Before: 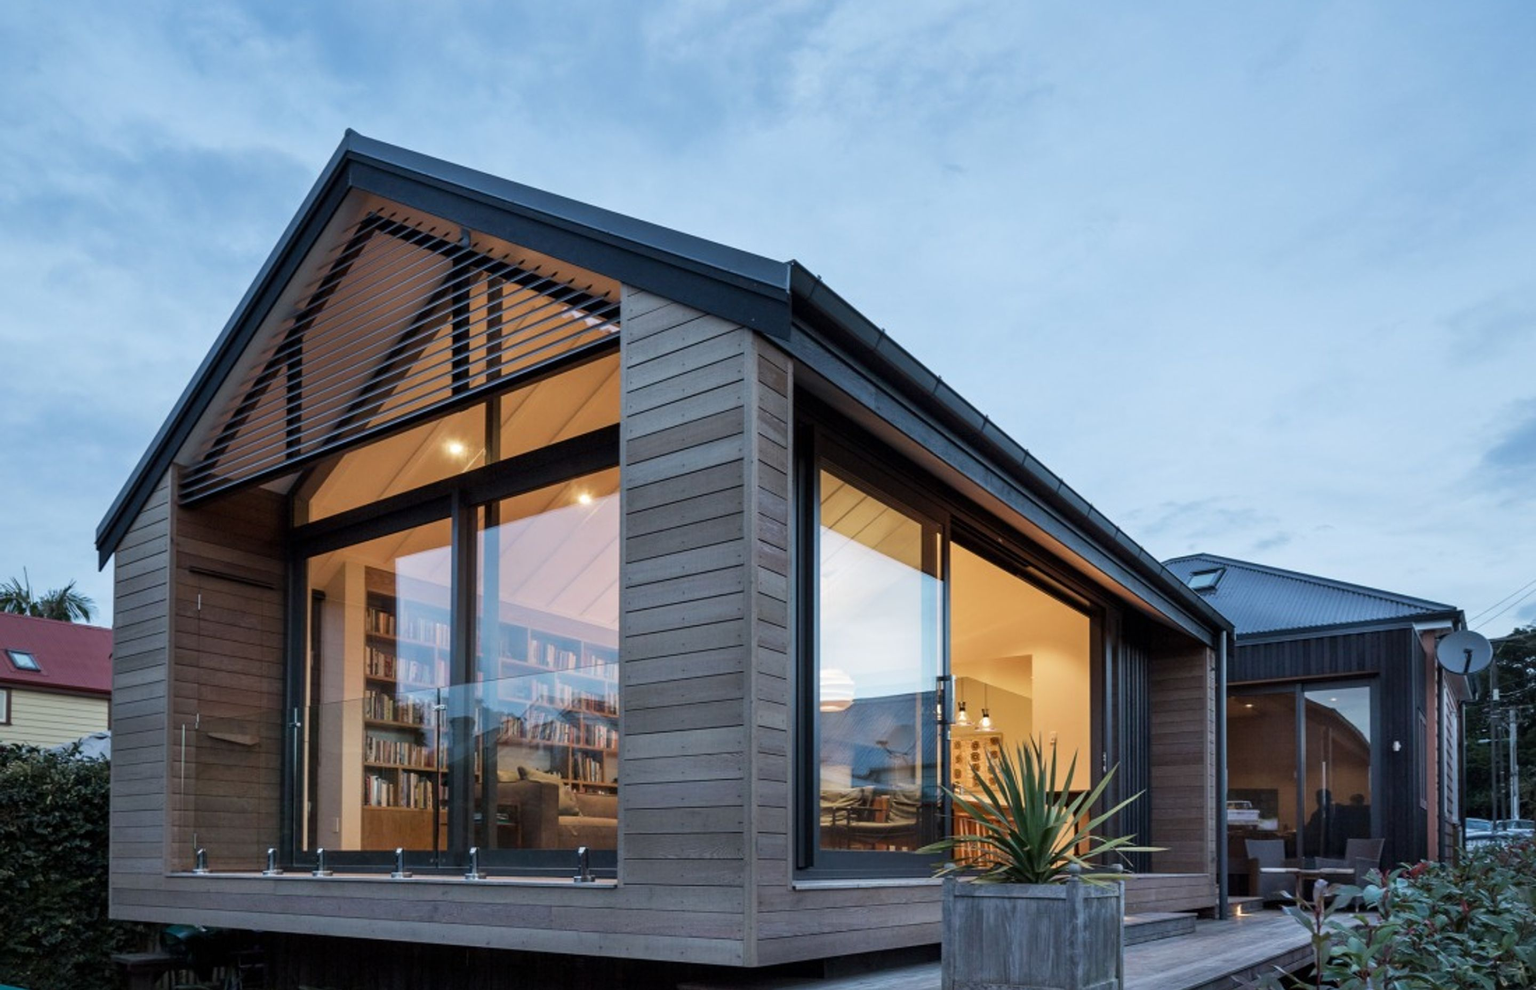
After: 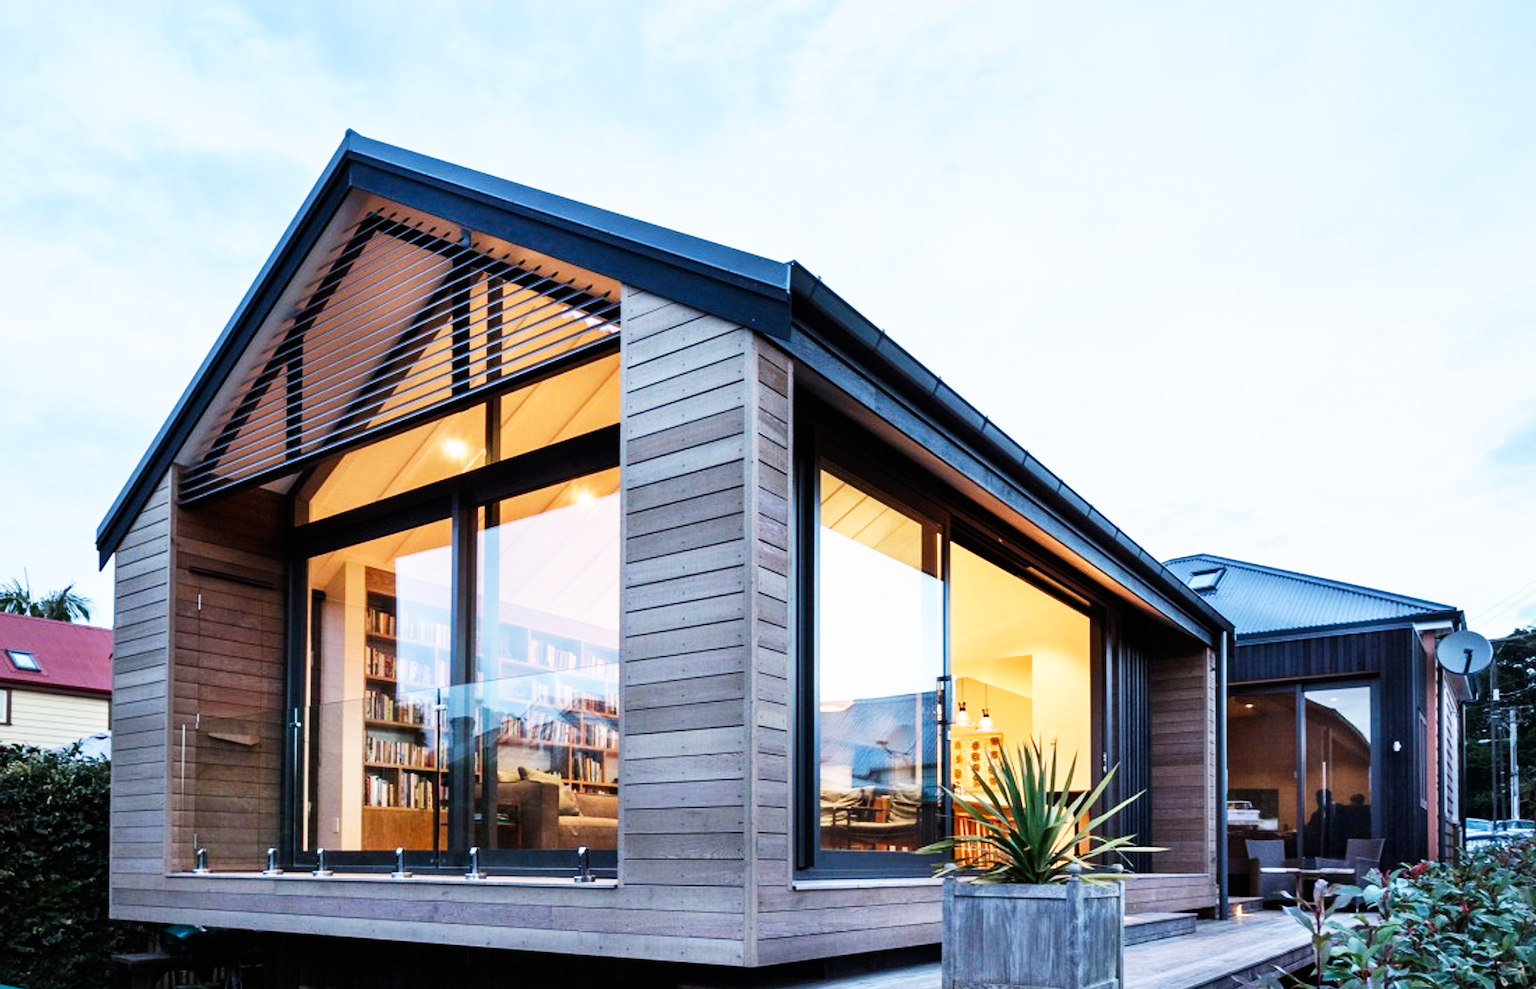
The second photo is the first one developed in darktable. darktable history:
base curve: curves: ch0 [(0, 0) (0.007, 0.004) (0.027, 0.03) (0.046, 0.07) (0.207, 0.54) (0.442, 0.872) (0.673, 0.972) (1, 1)], preserve colors none
white balance: red 1.009, blue 1.027
